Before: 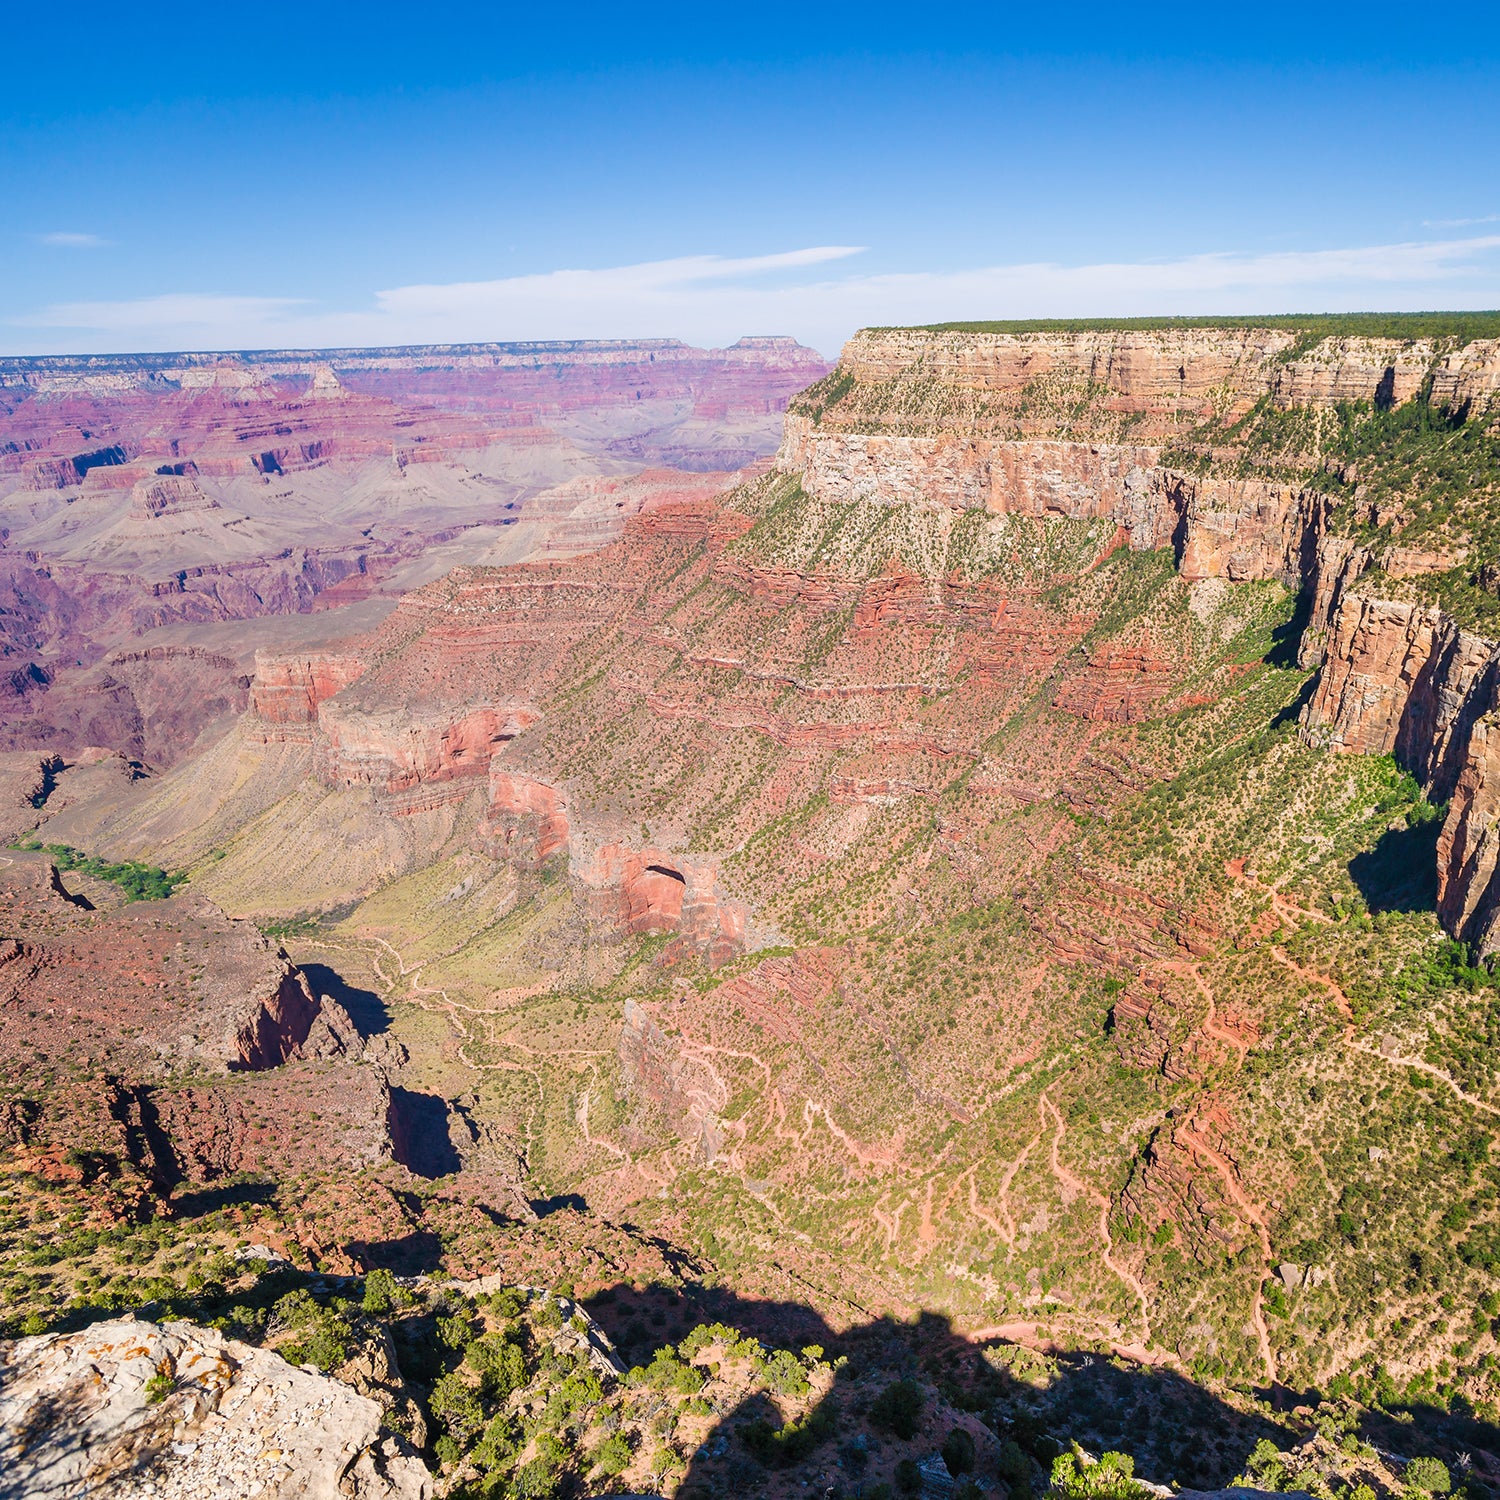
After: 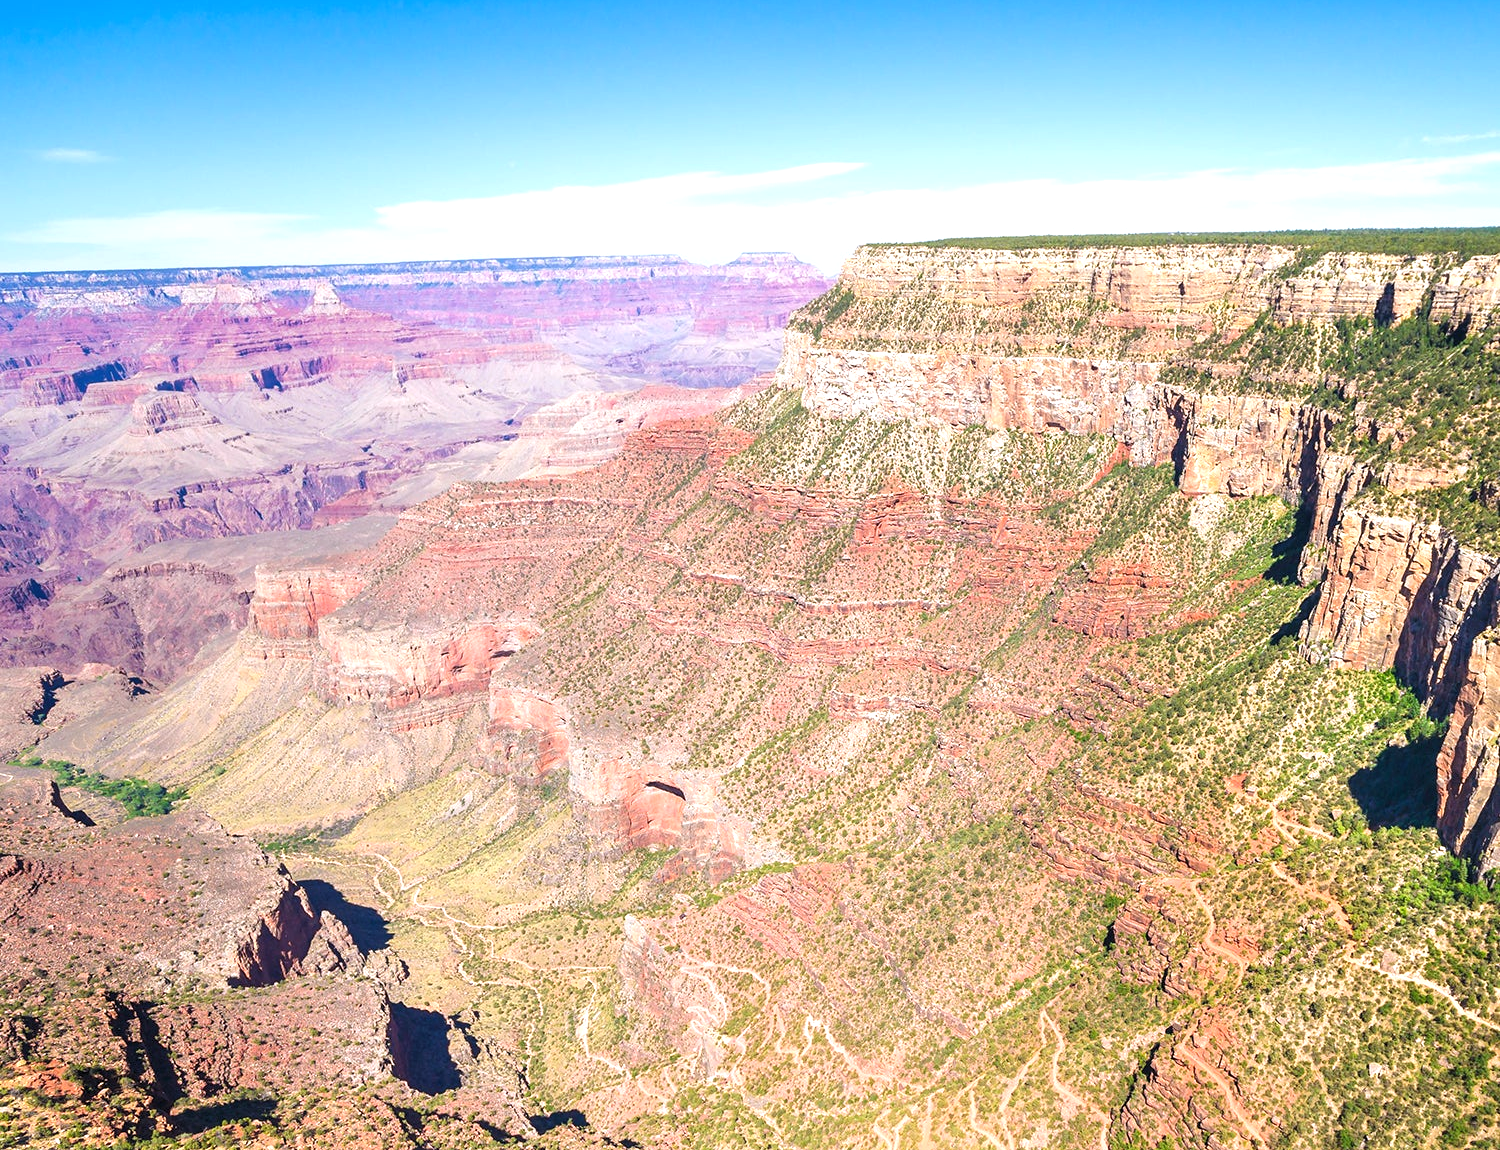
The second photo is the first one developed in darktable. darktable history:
white balance: red 0.98, blue 1.034
levels: mode automatic, black 0.023%, white 99.97%, levels [0.062, 0.494, 0.925]
crop: top 5.667%, bottom 17.637%
exposure: exposure 0.7 EV, compensate highlight preservation false
